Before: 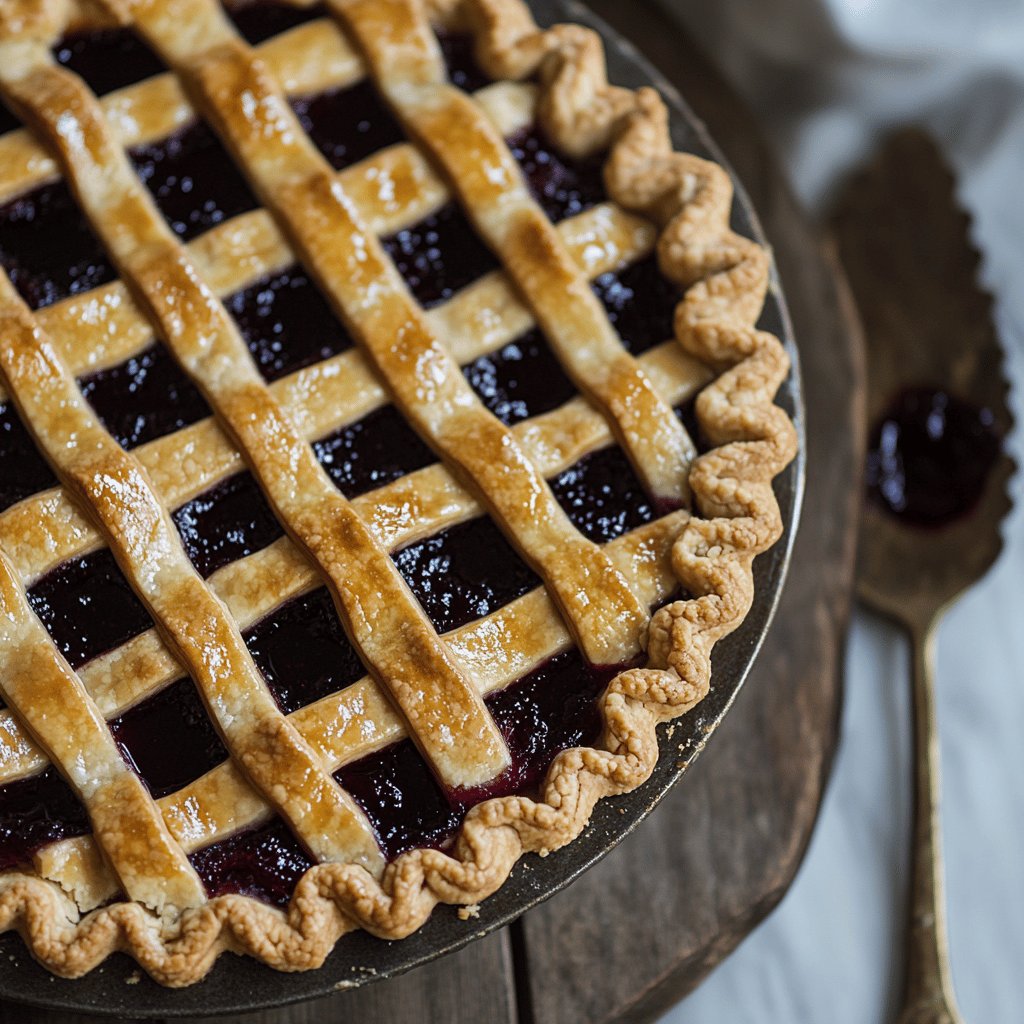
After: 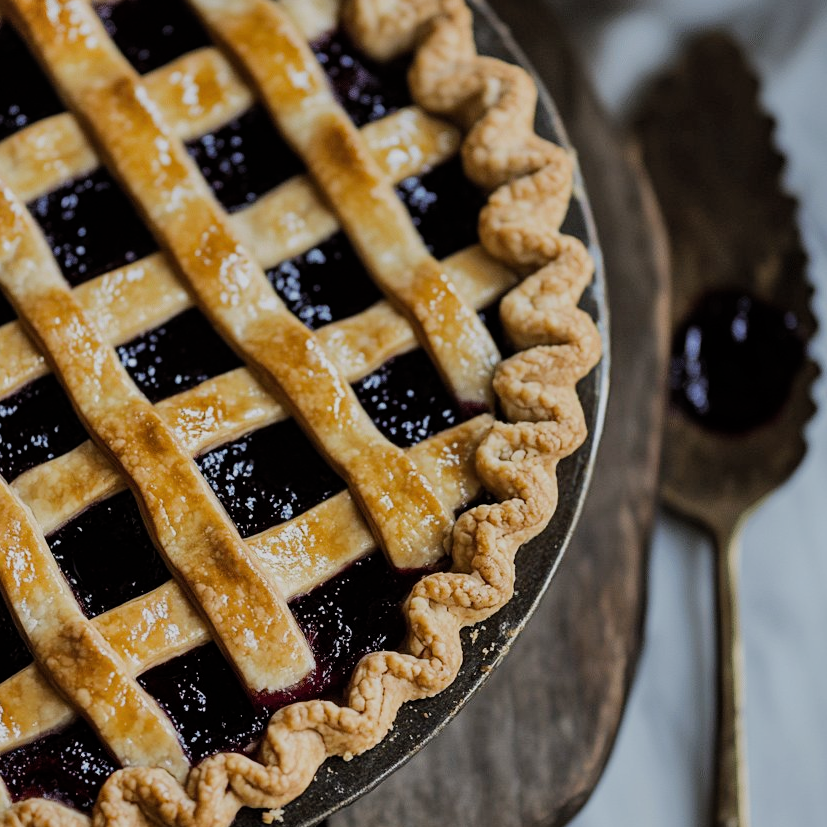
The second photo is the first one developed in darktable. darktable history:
crop: left 19.161%, top 9.449%, right 0.001%, bottom 9.778%
color balance rgb: perceptual saturation grading › global saturation 3.136%, saturation formula JzAzBz (2021)
filmic rgb: black relative exposure -7.65 EV, white relative exposure 4.56 EV, threshold 5.97 EV, hardness 3.61, enable highlight reconstruction true
shadows and highlights: shadows 52, highlights -28.28, soften with gaussian
